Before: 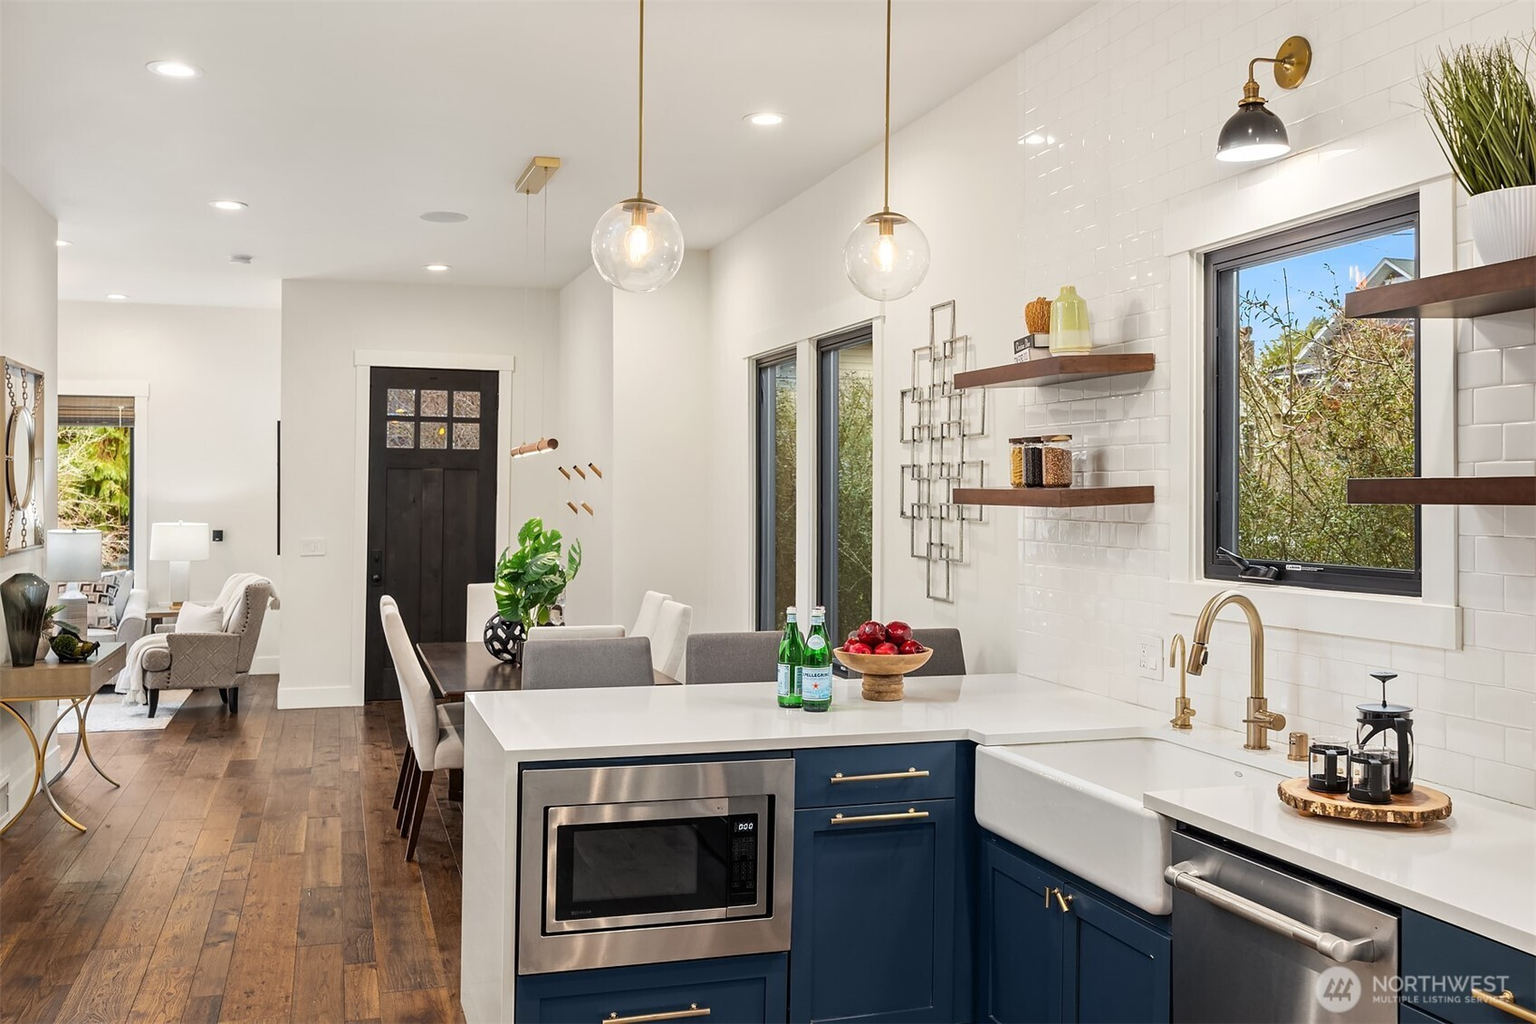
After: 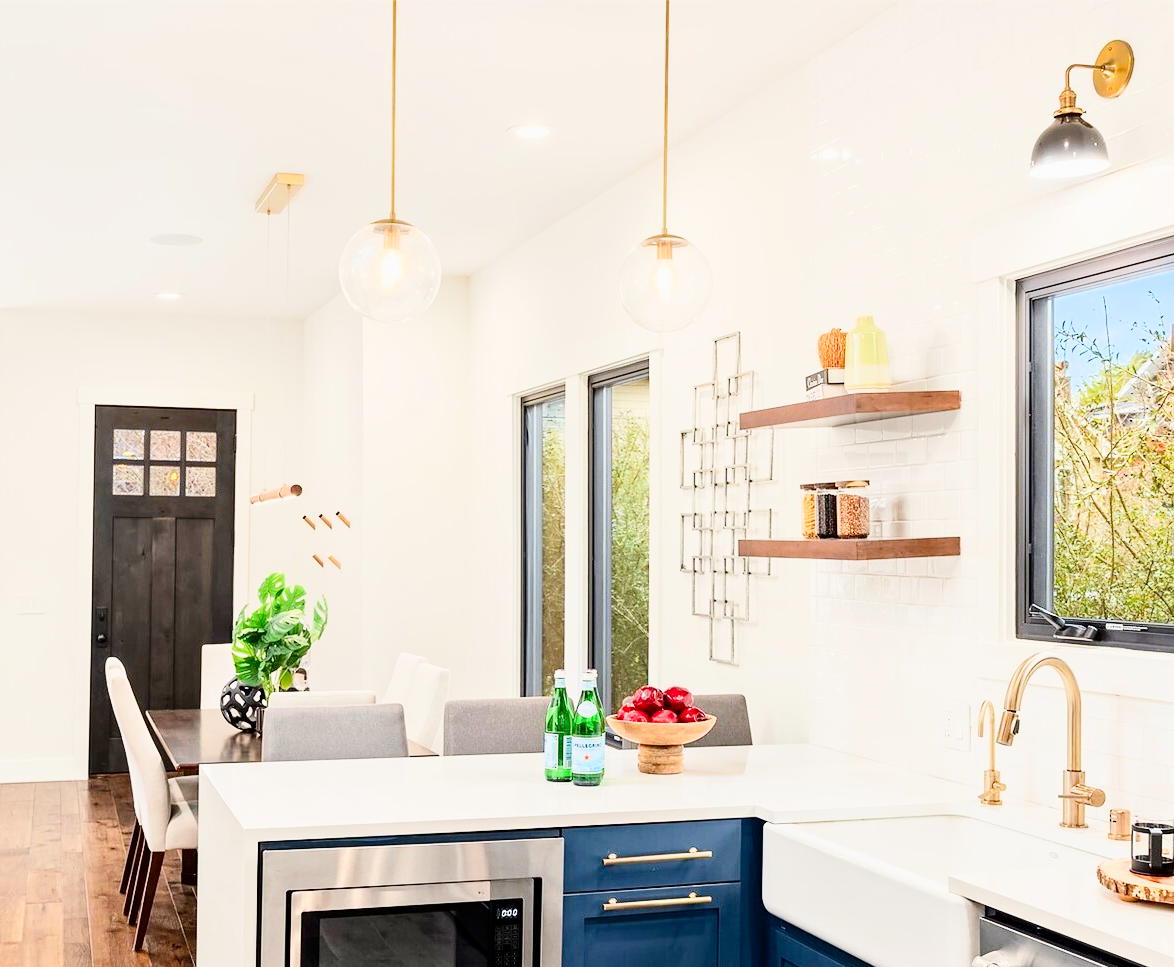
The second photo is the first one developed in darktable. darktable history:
exposure: exposure 2.054 EV, compensate highlight preservation false
filmic rgb: black relative exposure -7.19 EV, white relative exposure 5.35 EV, hardness 3.02
contrast brightness saturation: contrast 0.185, brightness -0.114, saturation 0.211
crop: left 18.569%, right 12.171%, bottom 14.432%
